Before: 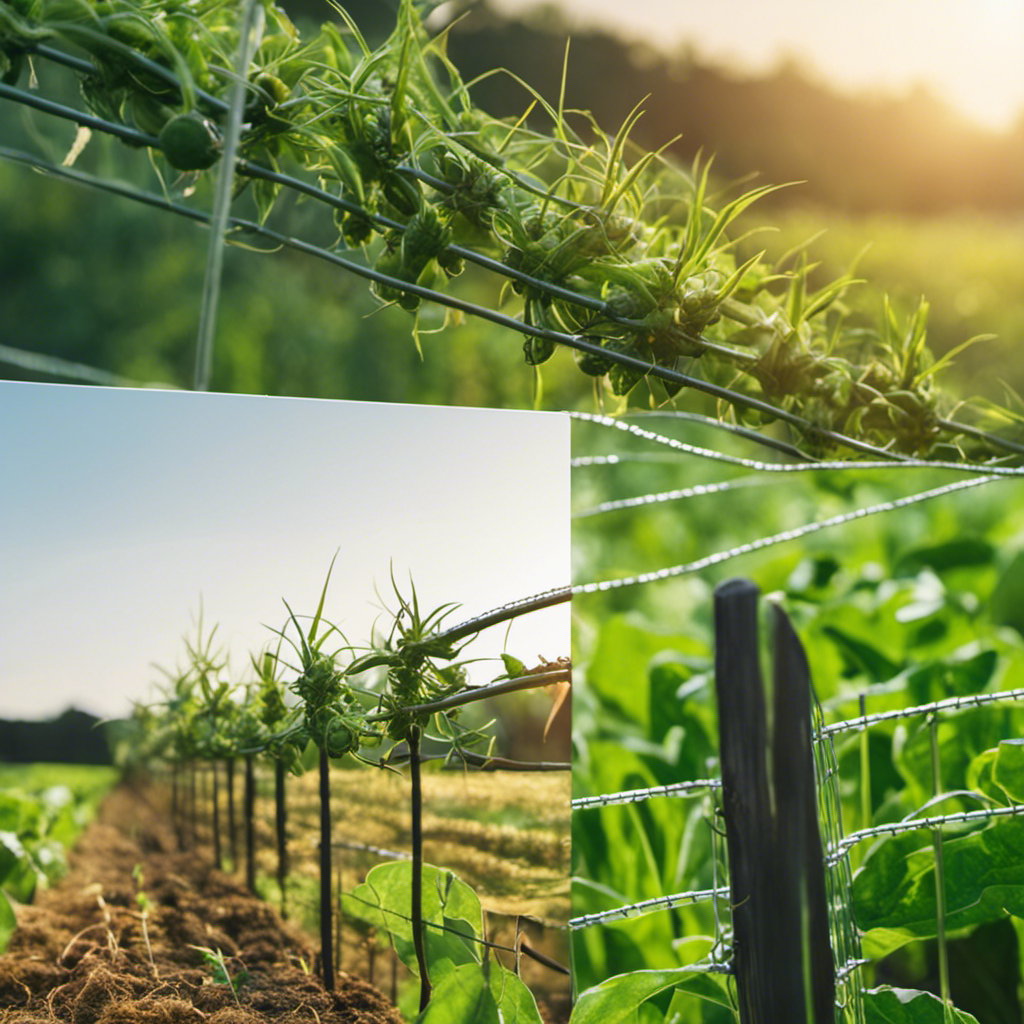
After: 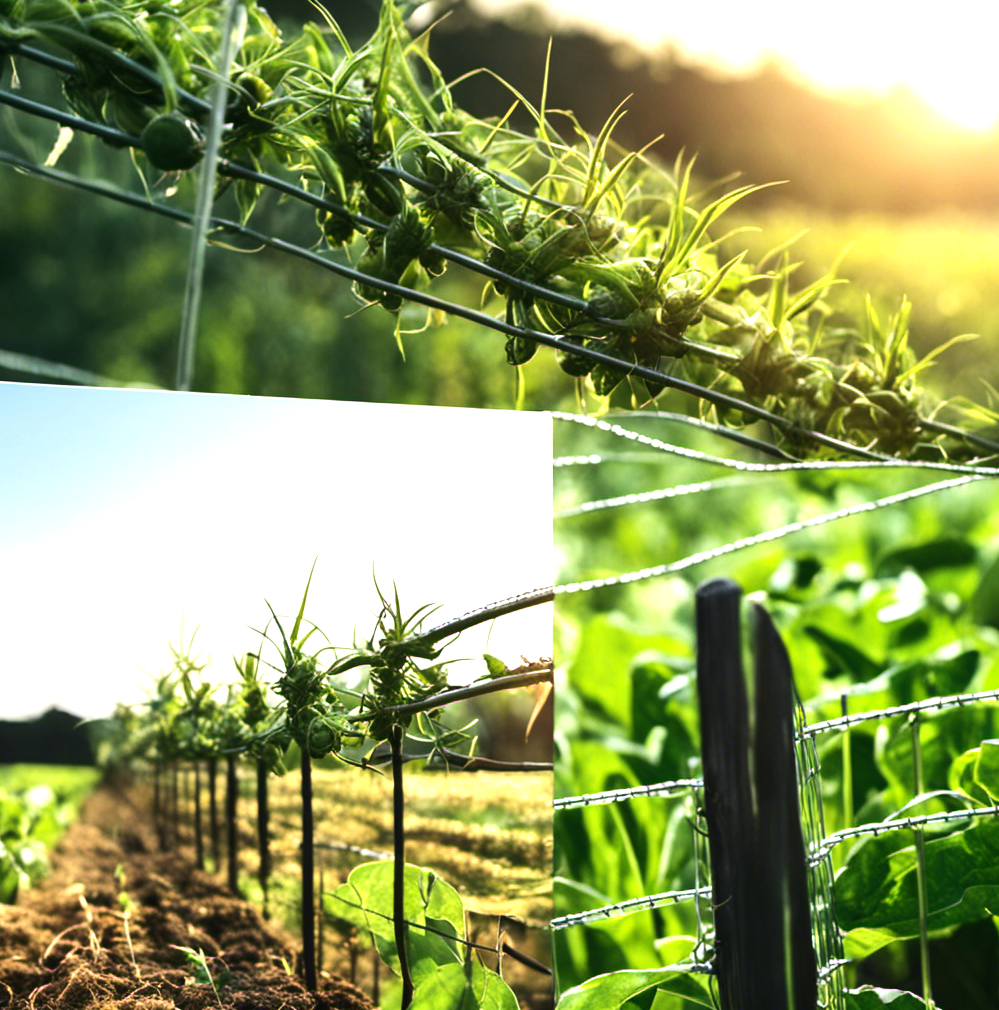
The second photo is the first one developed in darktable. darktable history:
crop and rotate: left 1.774%, right 0.633%, bottom 1.28%
tone equalizer: -8 EV -1.08 EV, -7 EV -1.01 EV, -6 EV -0.867 EV, -5 EV -0.578 EV, -3 EV 0.578 EV, -2 EV 0.867 EV, -1 EV 1.01 EV, +0 EV 1.08 EV, edges refinement/feathering 500, mask exposure compensation -1.57 EV, preserve details no
